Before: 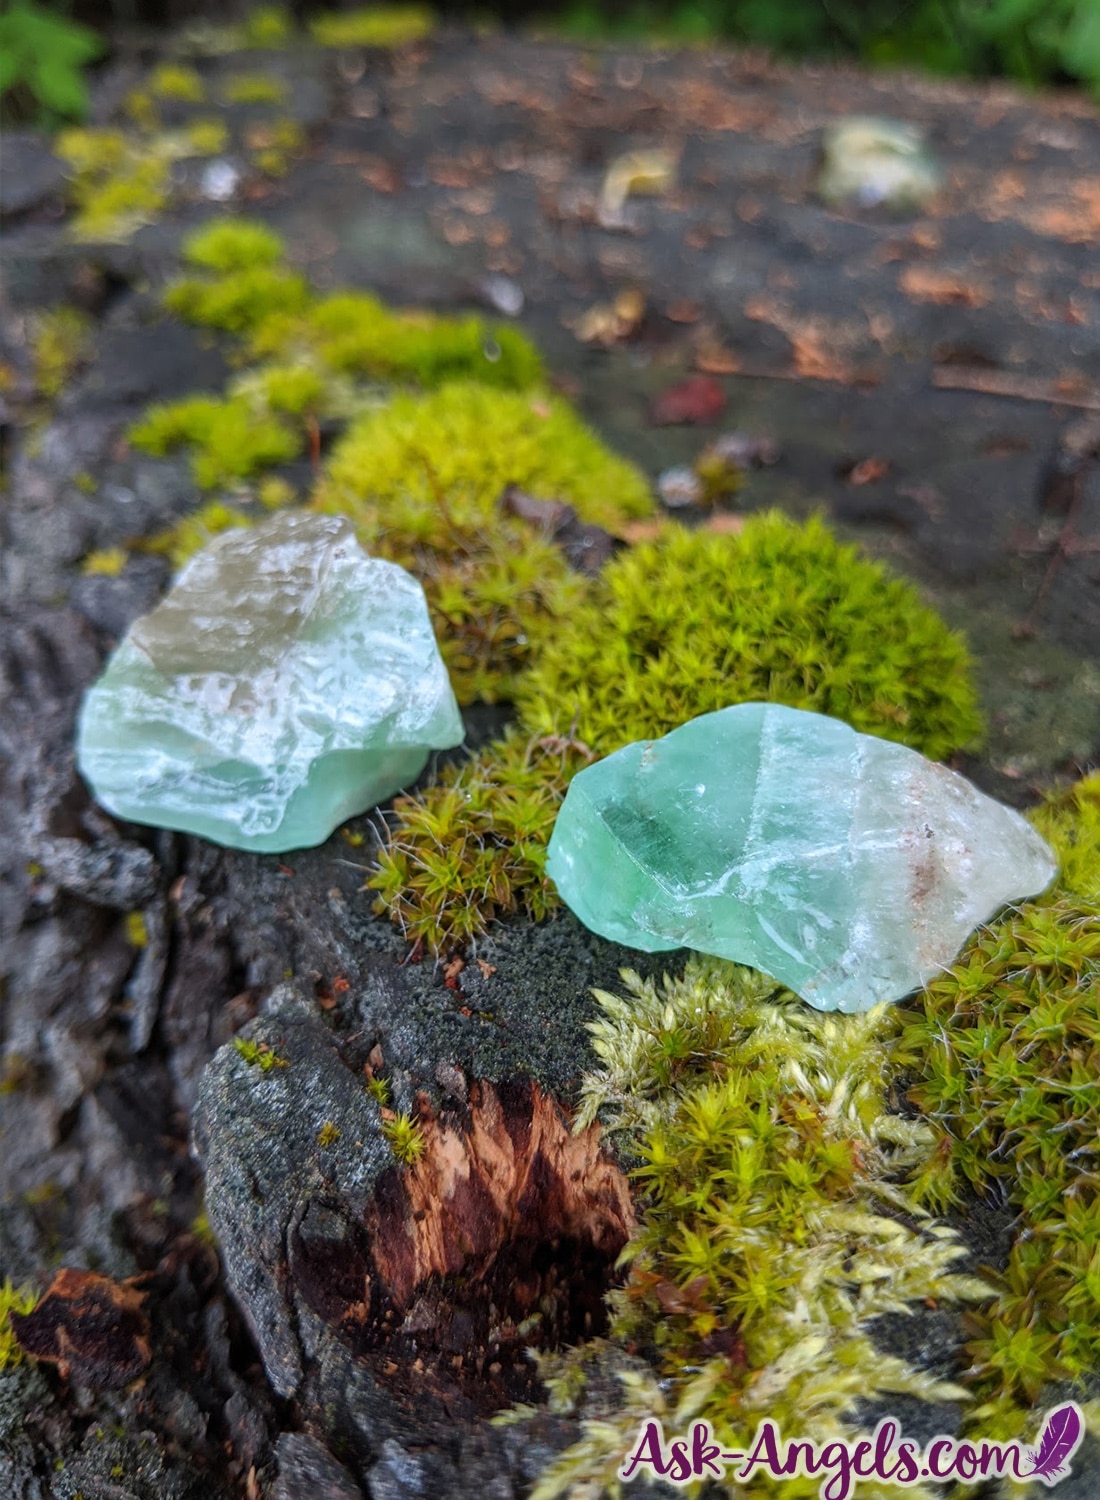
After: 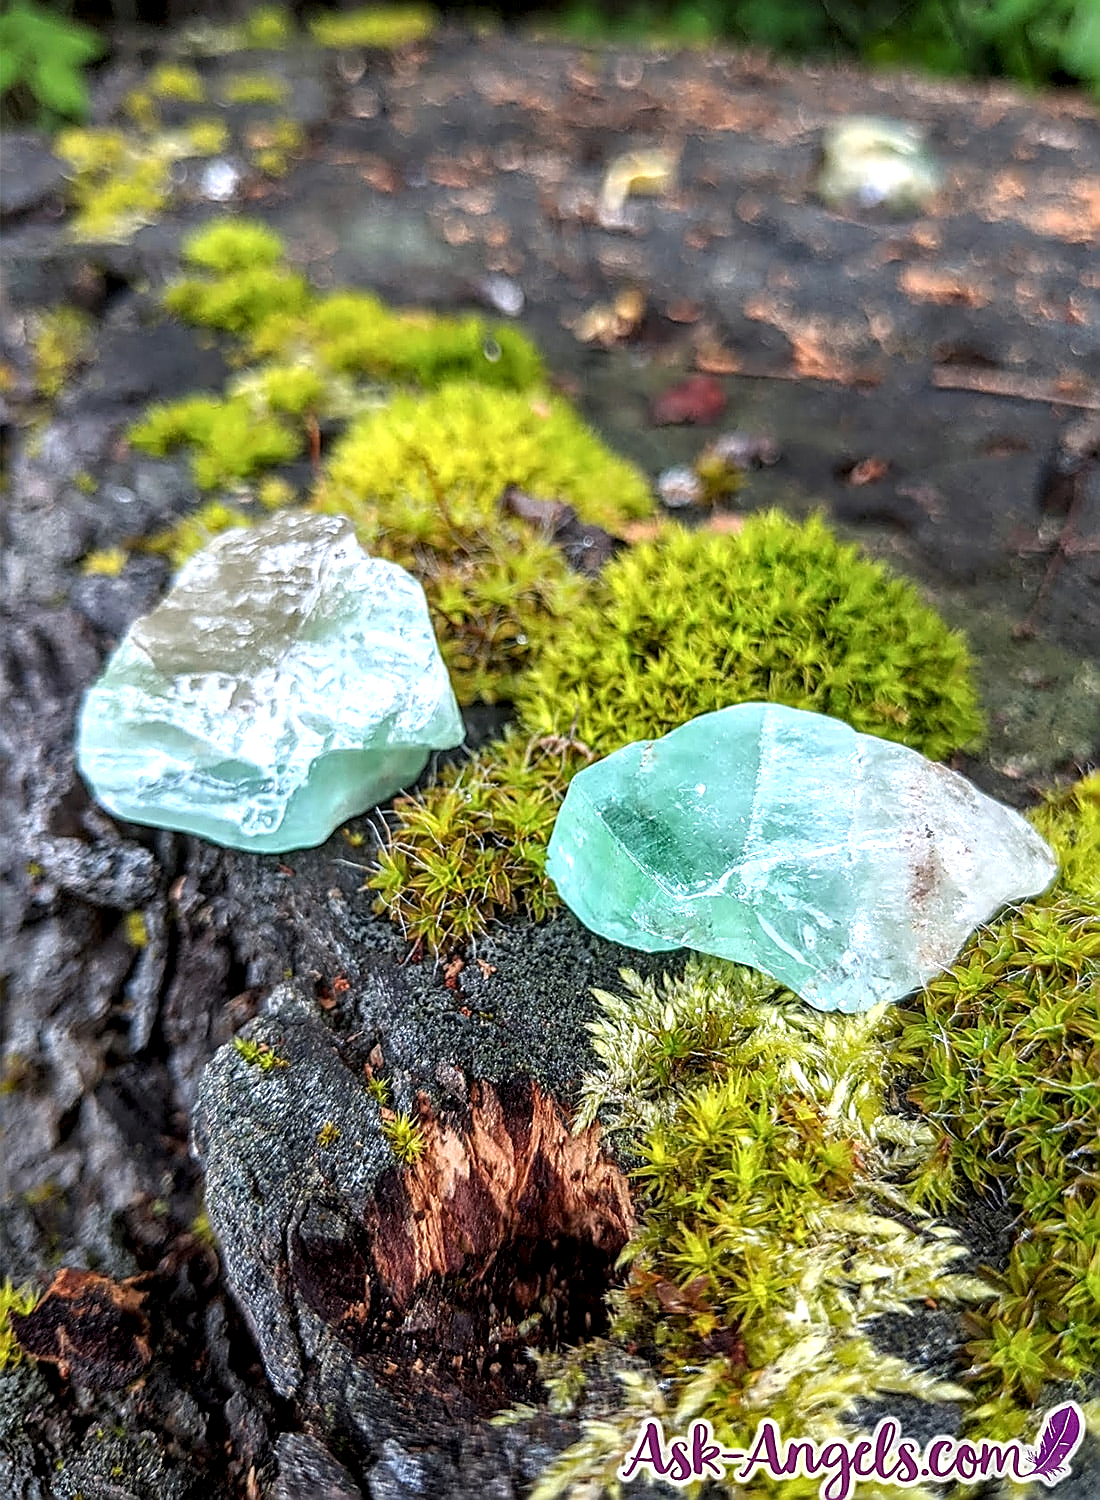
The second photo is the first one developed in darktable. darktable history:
exposure: exposure 0.493 EV, compensate highlight preservation false
local contrast: highlights 59%, detail 145%
sharpen: radius 1.685, amount 1.294
